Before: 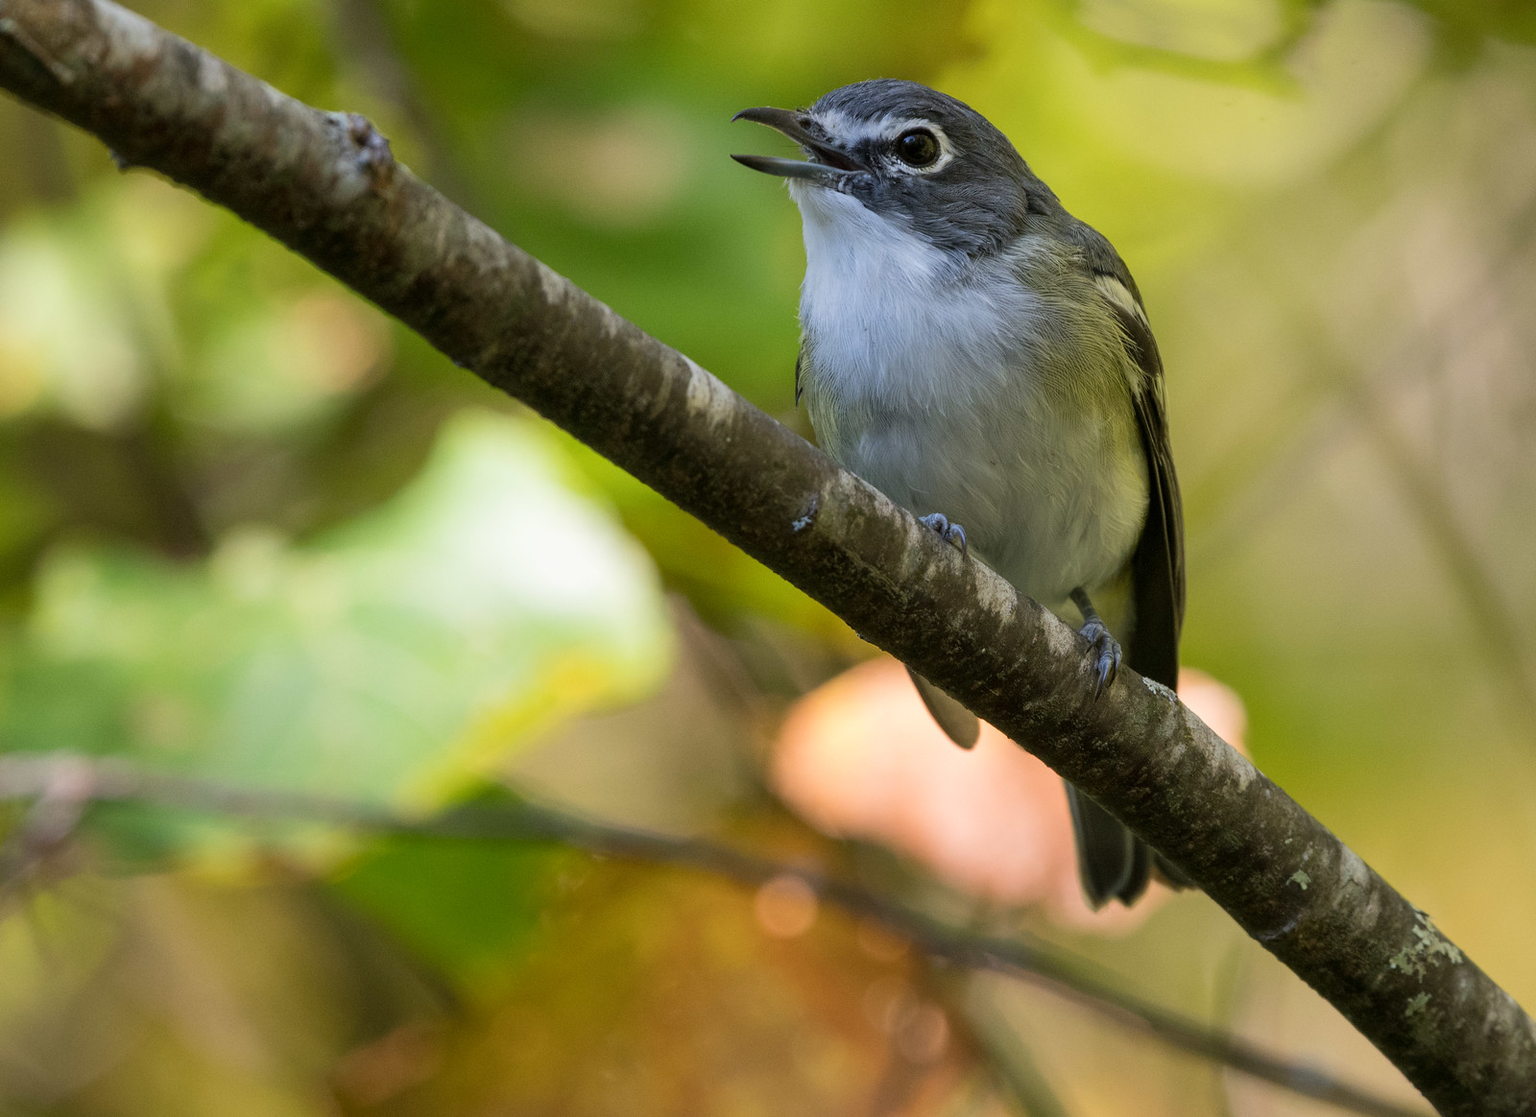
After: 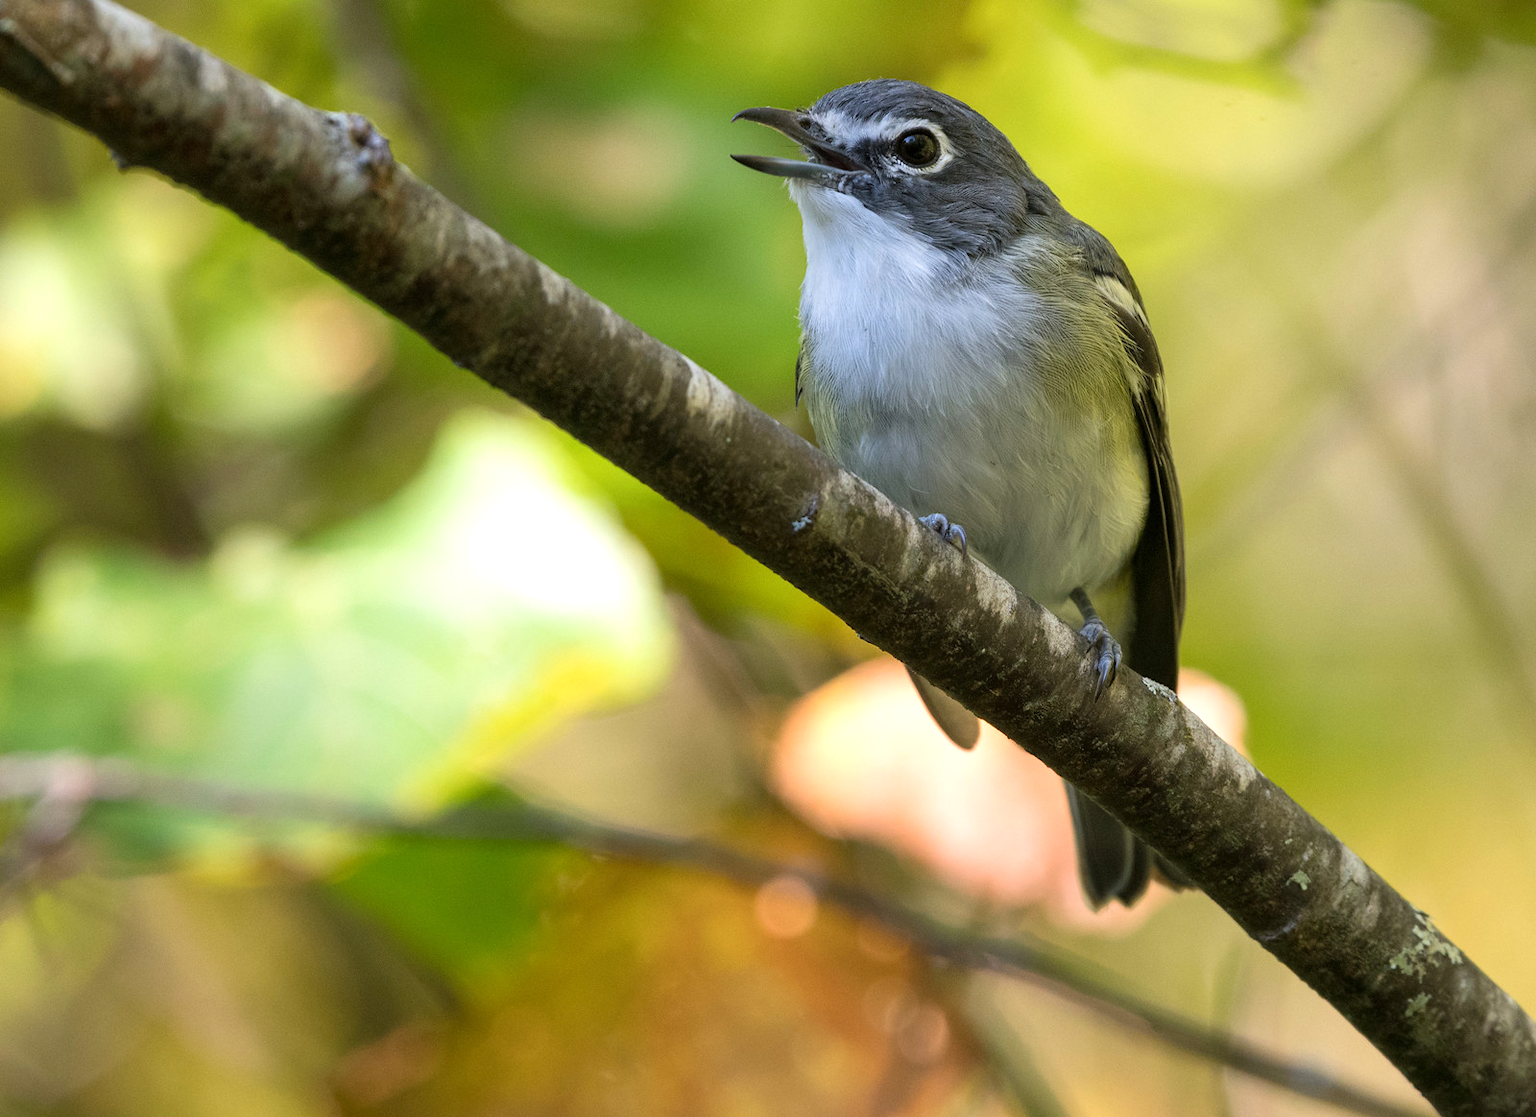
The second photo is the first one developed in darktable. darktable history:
exposure: exposure 0.444 EV, compensate highlight preservation false
